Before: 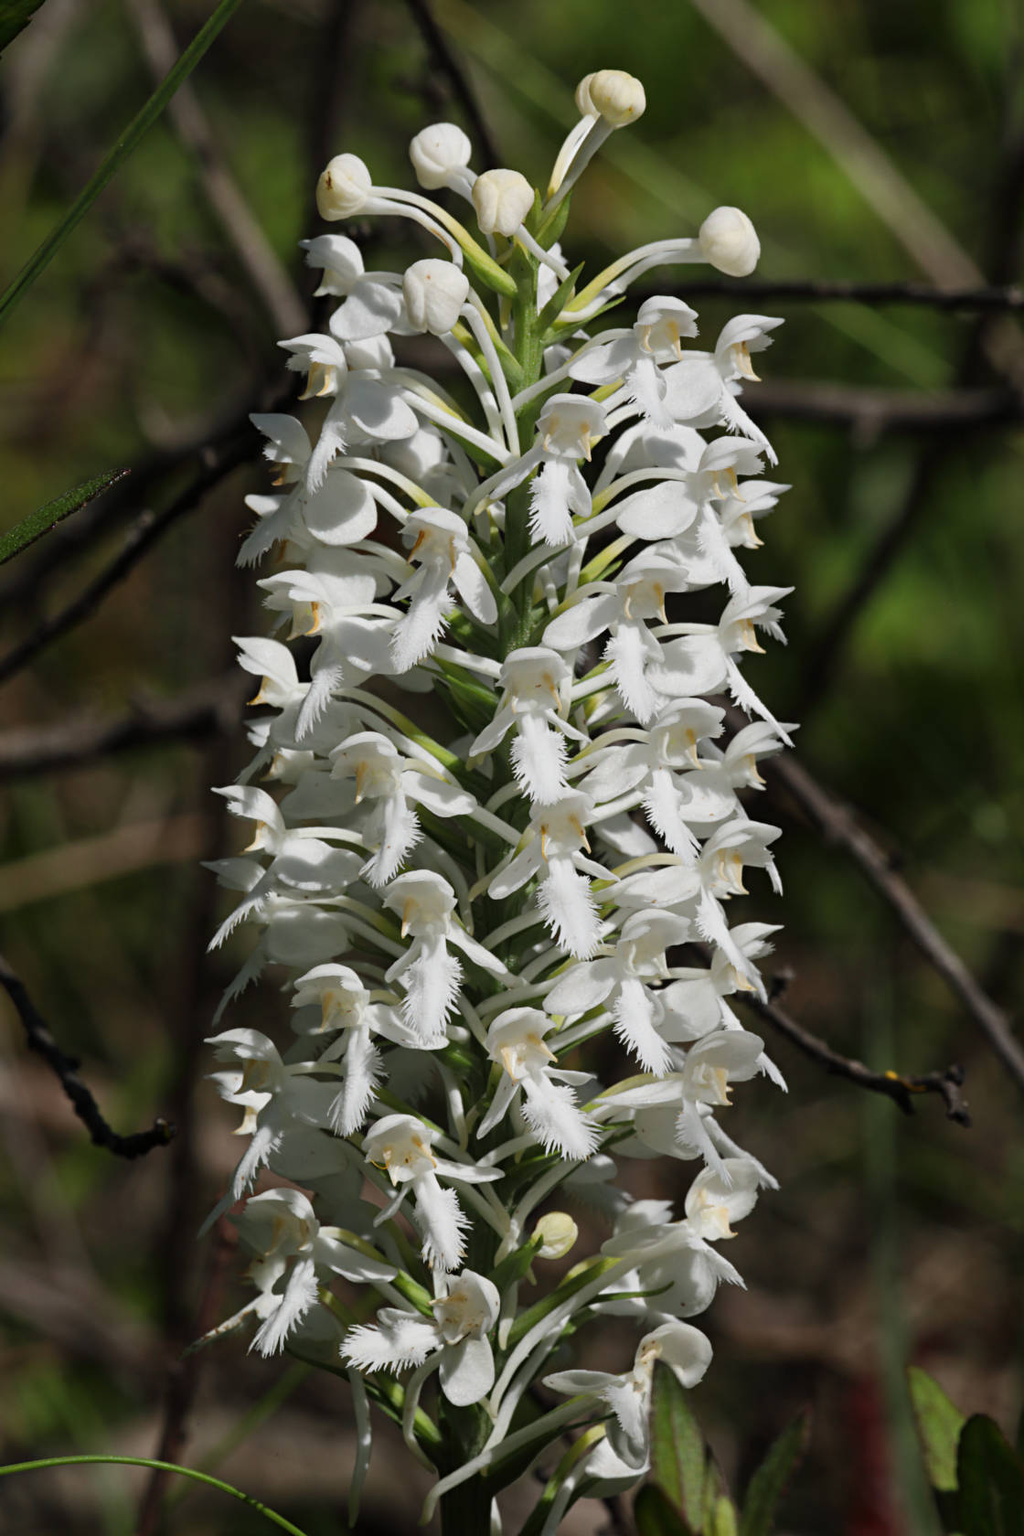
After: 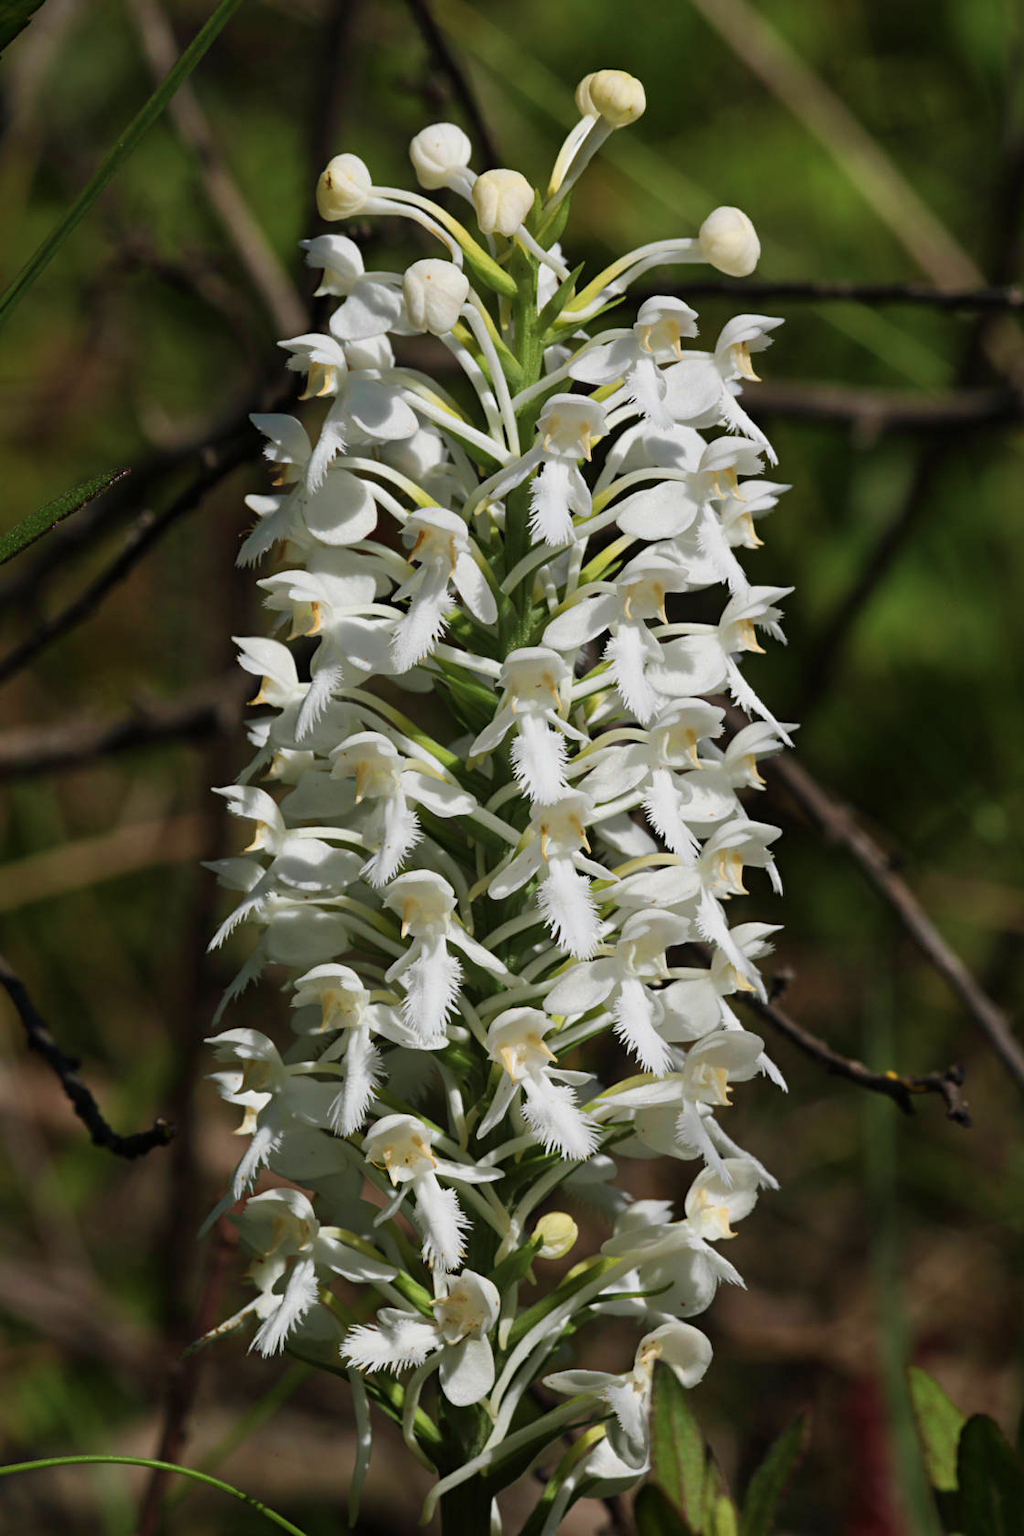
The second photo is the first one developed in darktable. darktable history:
velvia: strength 49.7%
